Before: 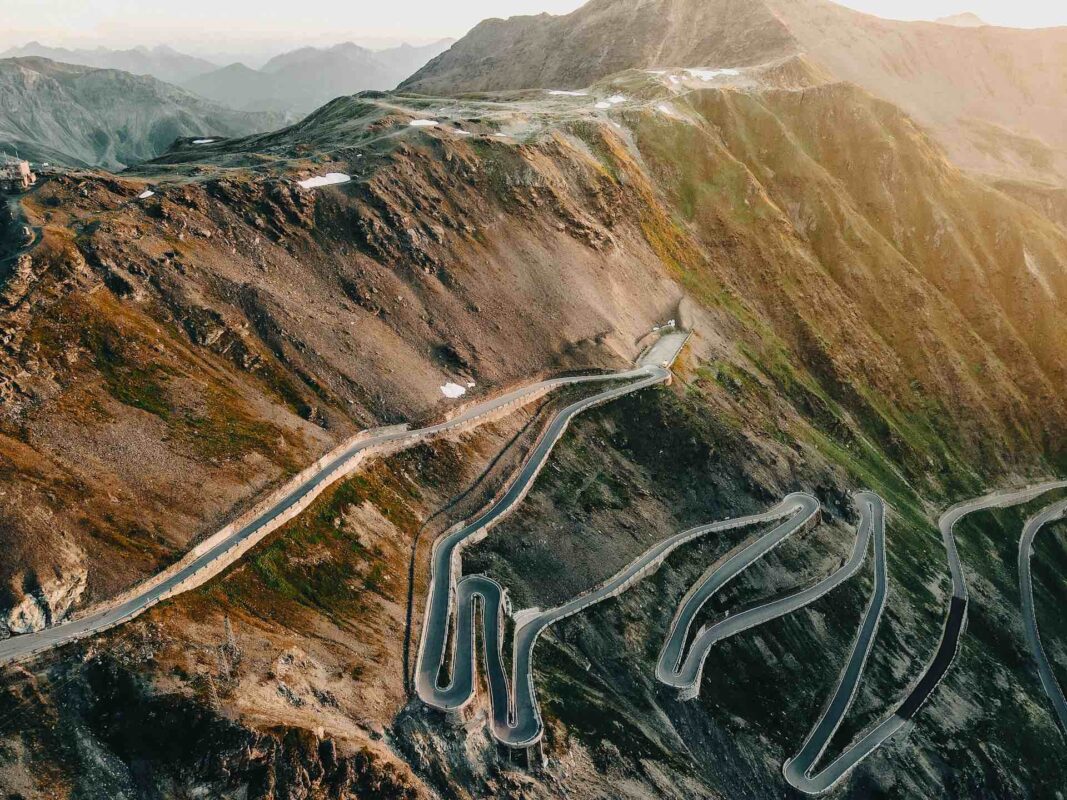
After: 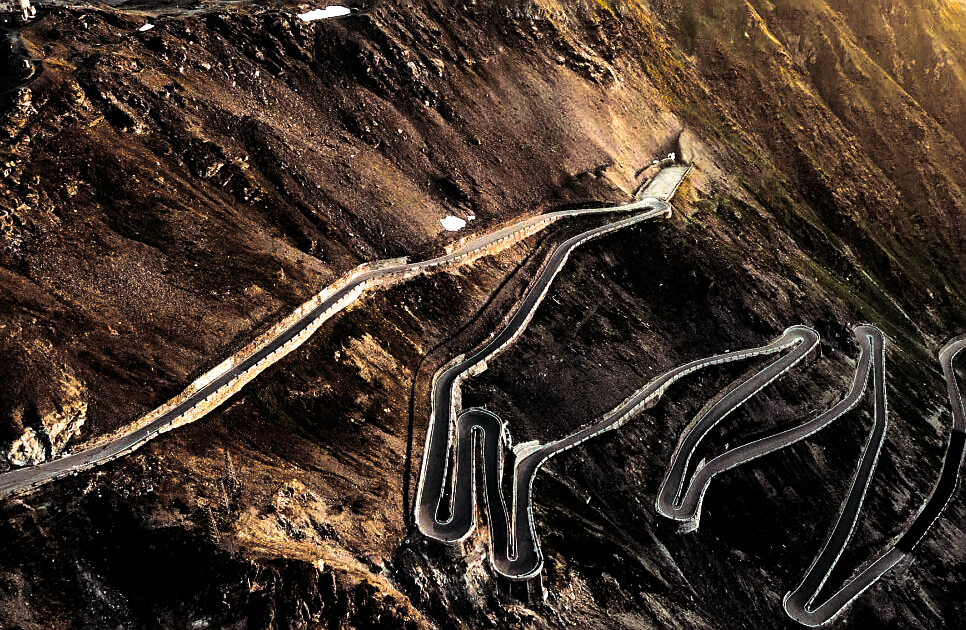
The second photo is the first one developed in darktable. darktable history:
exposure: black level correction 0.009, exposure -0.637 EV, compensate highlight preservation false
crop: top 20.916%, right 9.437%, bottom 0.316%
sharpen: on, module defaults
split-toning: shadows › saturation 0.2
tone equalizer: -8 EV -1.08 EV, -7 EV -1.01 EV, -6 EV -0.867 EV, -5 EV -0.578 EV, -3 EV 0.578 EV, -2 EV 0.867 EV, -1 EV 1.01 EV, +0 EV 1.08 EV, edges refinement/feathering 500, mask exposure compensation -1.57 EV, preserve details no
white balance: emerald 1
color balance rgb: linear chroma grading › global chroma 9%, perceptual saturation grading › global saturation 36%, perceptual brilliance grading › global brilliance 15%, perceptual brilliance grading › shadows -35%, global vibrance 15%
